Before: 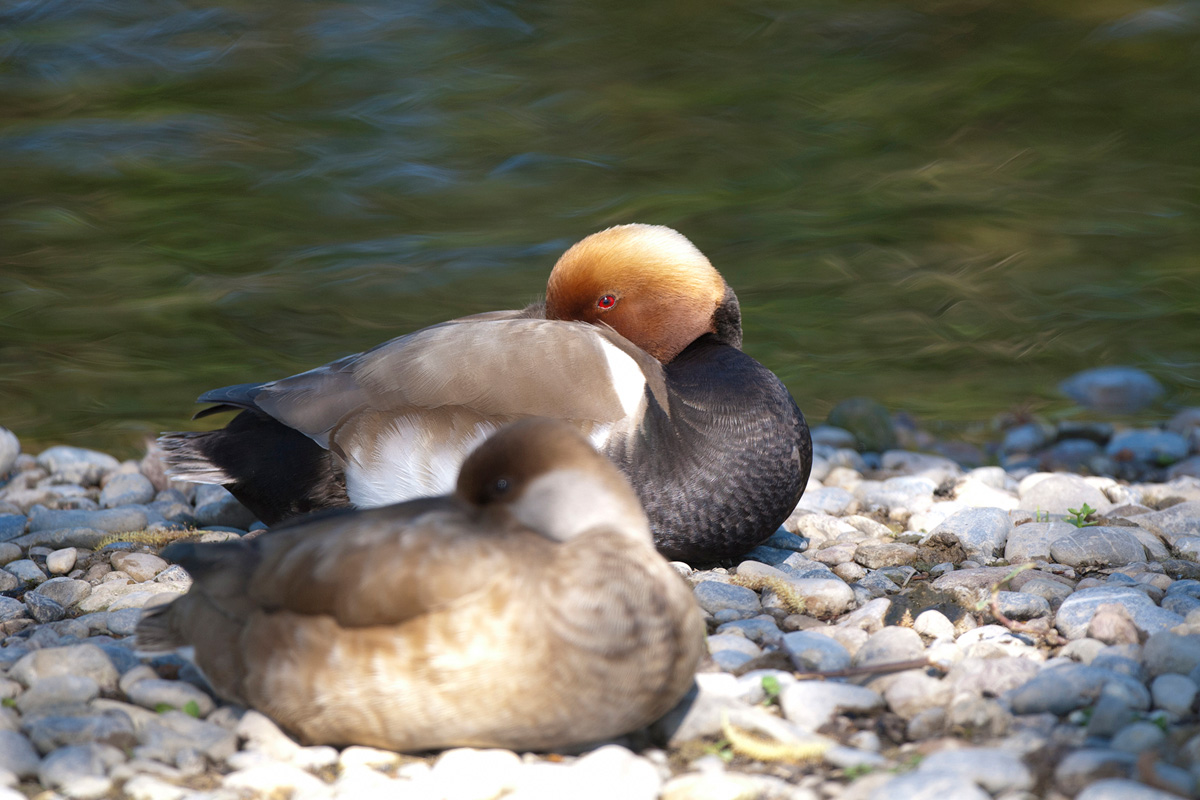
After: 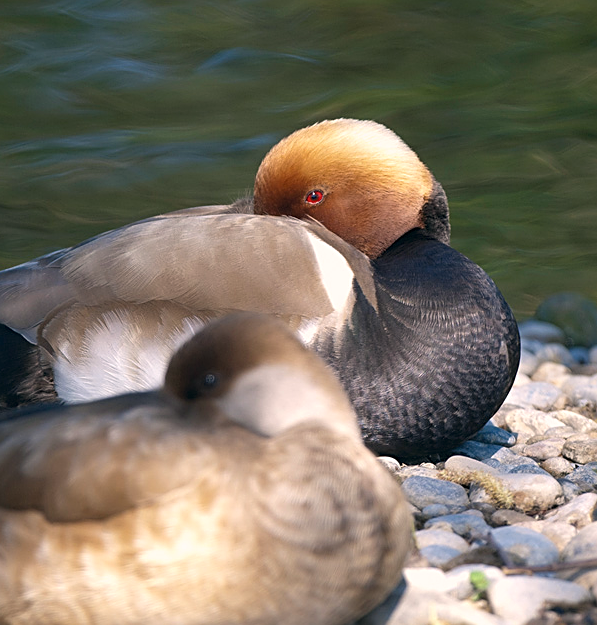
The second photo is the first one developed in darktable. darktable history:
crop and rotate: angle 0.014°, left 24.34%, top 13.152%, right 25.842%, bottom 8.659%
color correction: highlights a* 5.46, highlights b* 5.29, shadows a* -4.41, shadows b* -5.05
sharpen: on, module defaults
